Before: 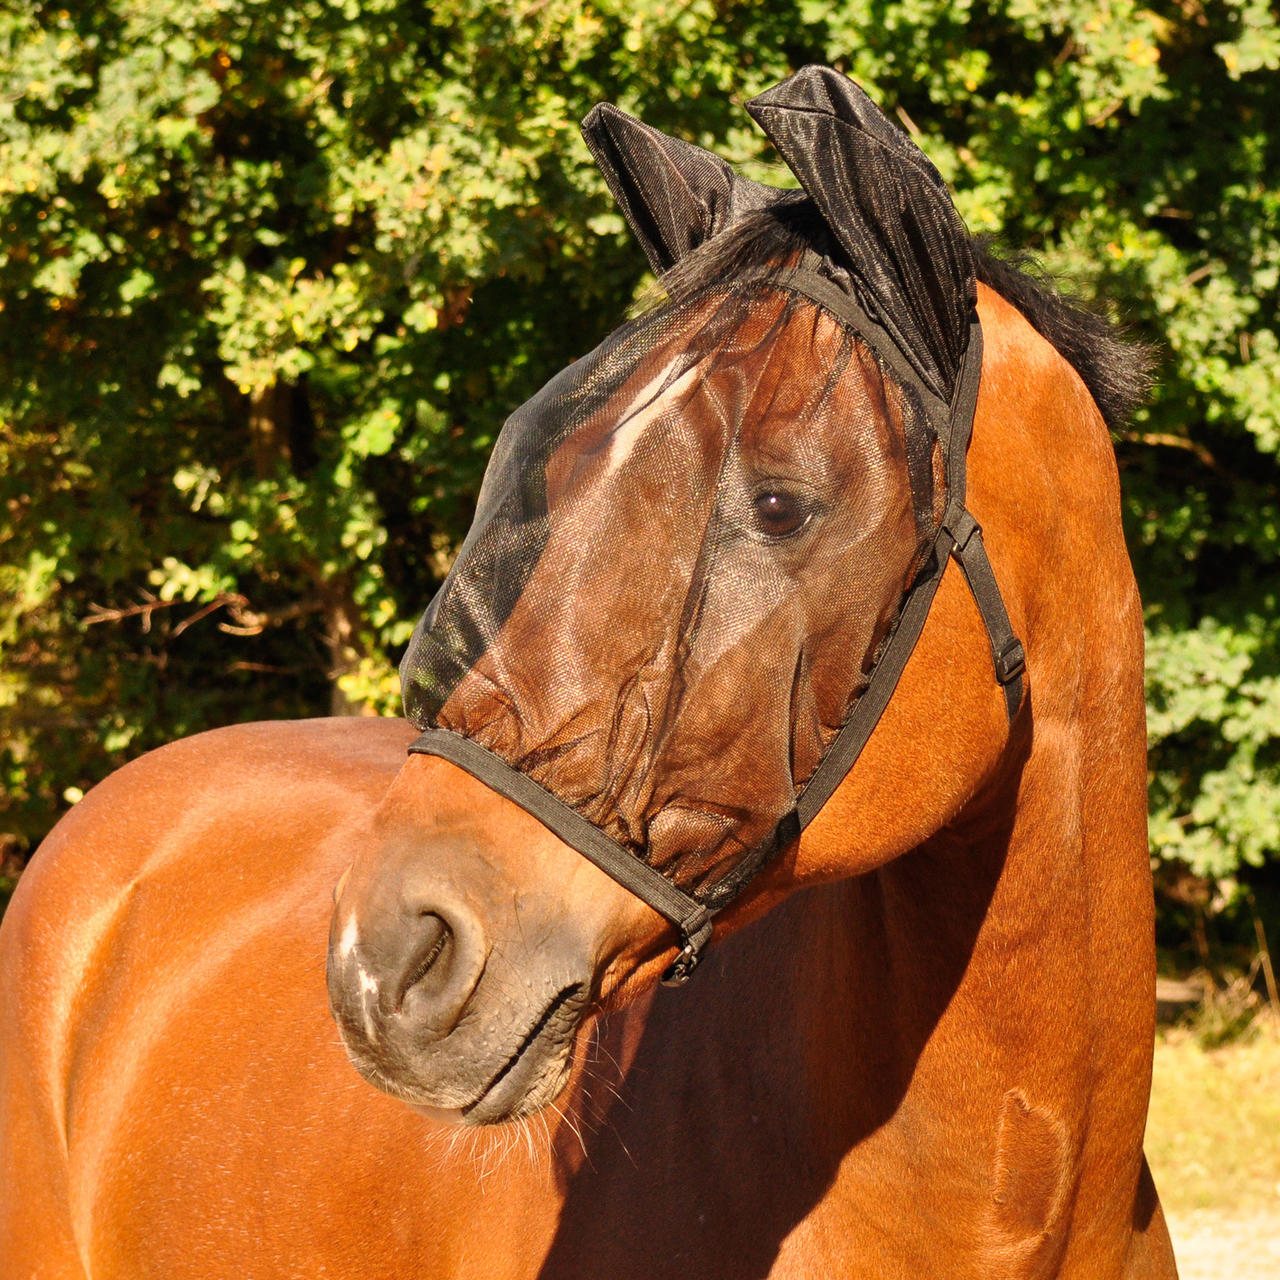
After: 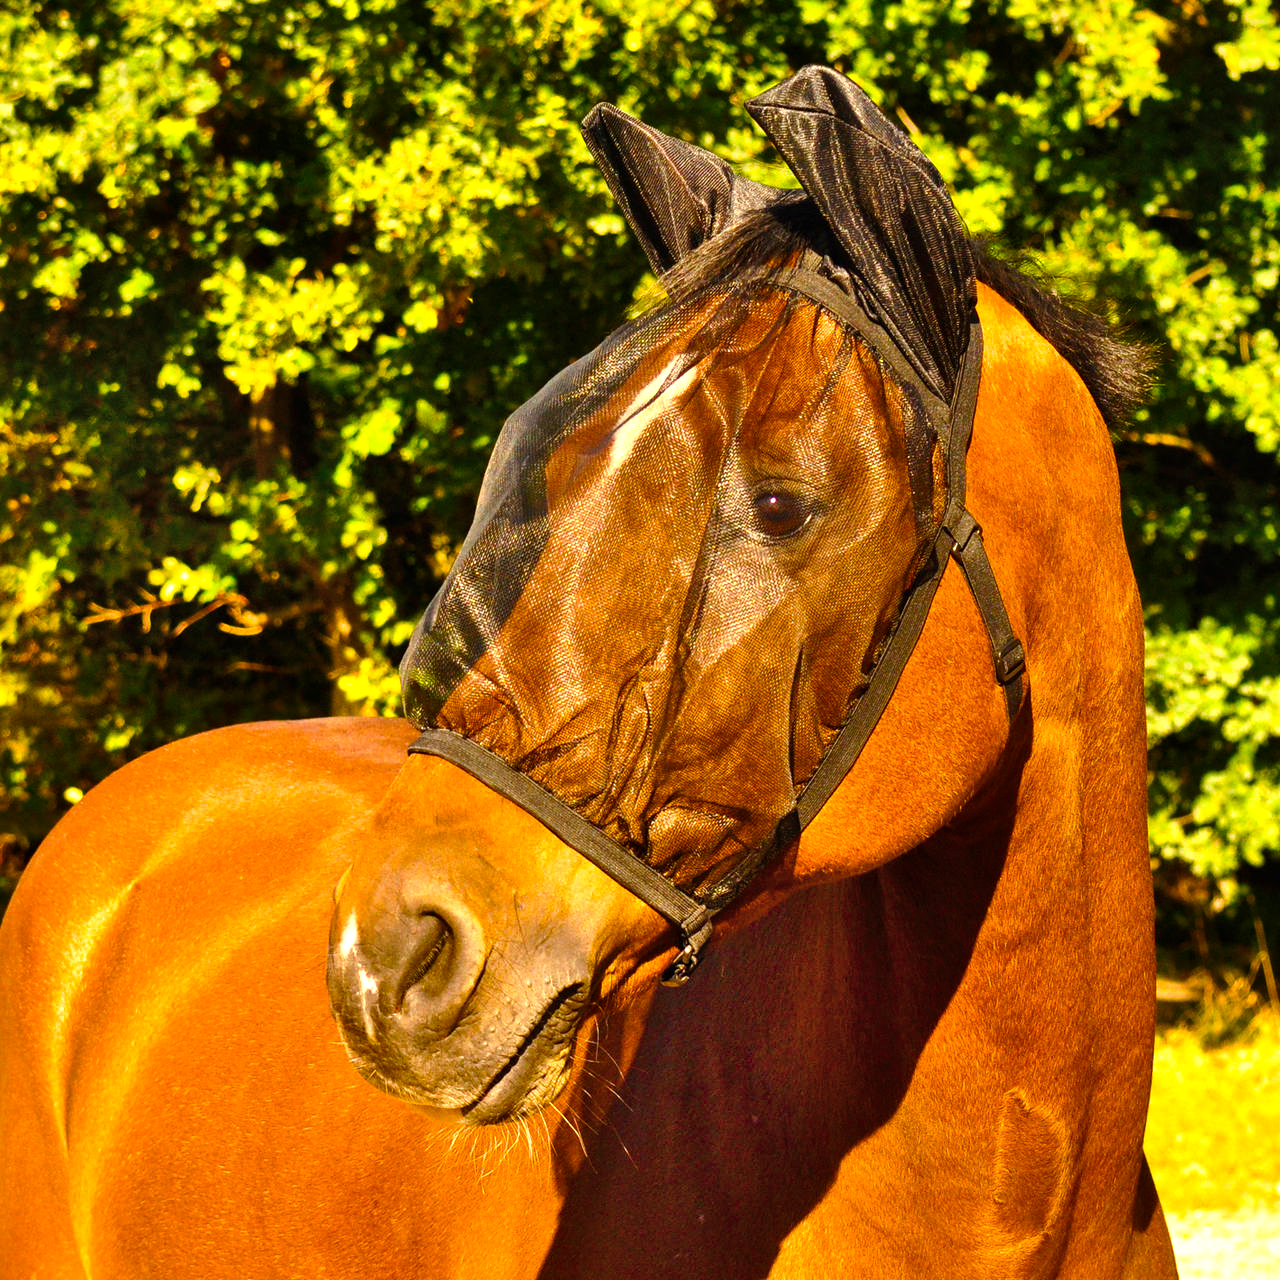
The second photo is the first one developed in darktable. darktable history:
color balance rgb: linear chroma grading › global chroma 9%, perceptual saturation grading › global saturation 36%, perceptual saturation grading › shadows 35%, perceptual brilliance grading › global brilliance 15%, perceptual brilliance grading › shadows -35%, global vibrance 15%
shadows and highlights: shadows 75, highlights -25, soften with gaussian
